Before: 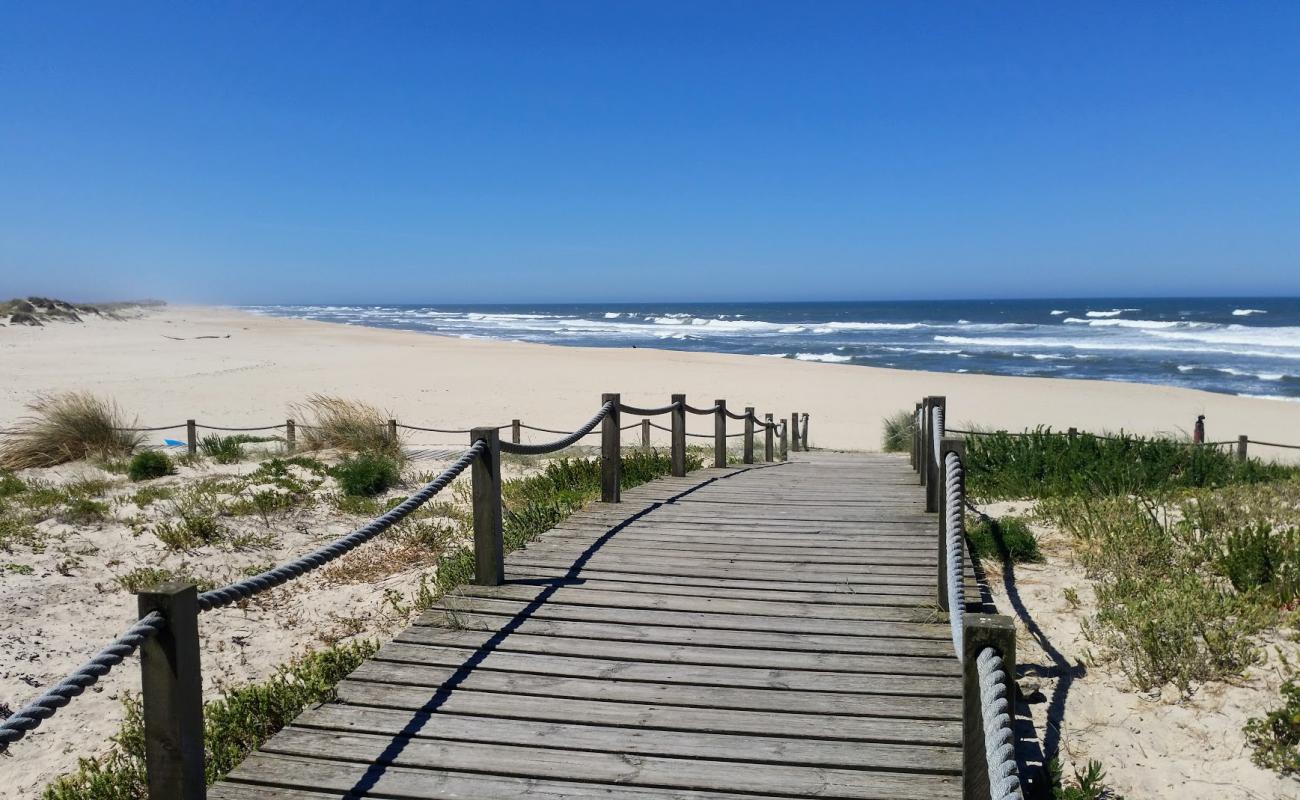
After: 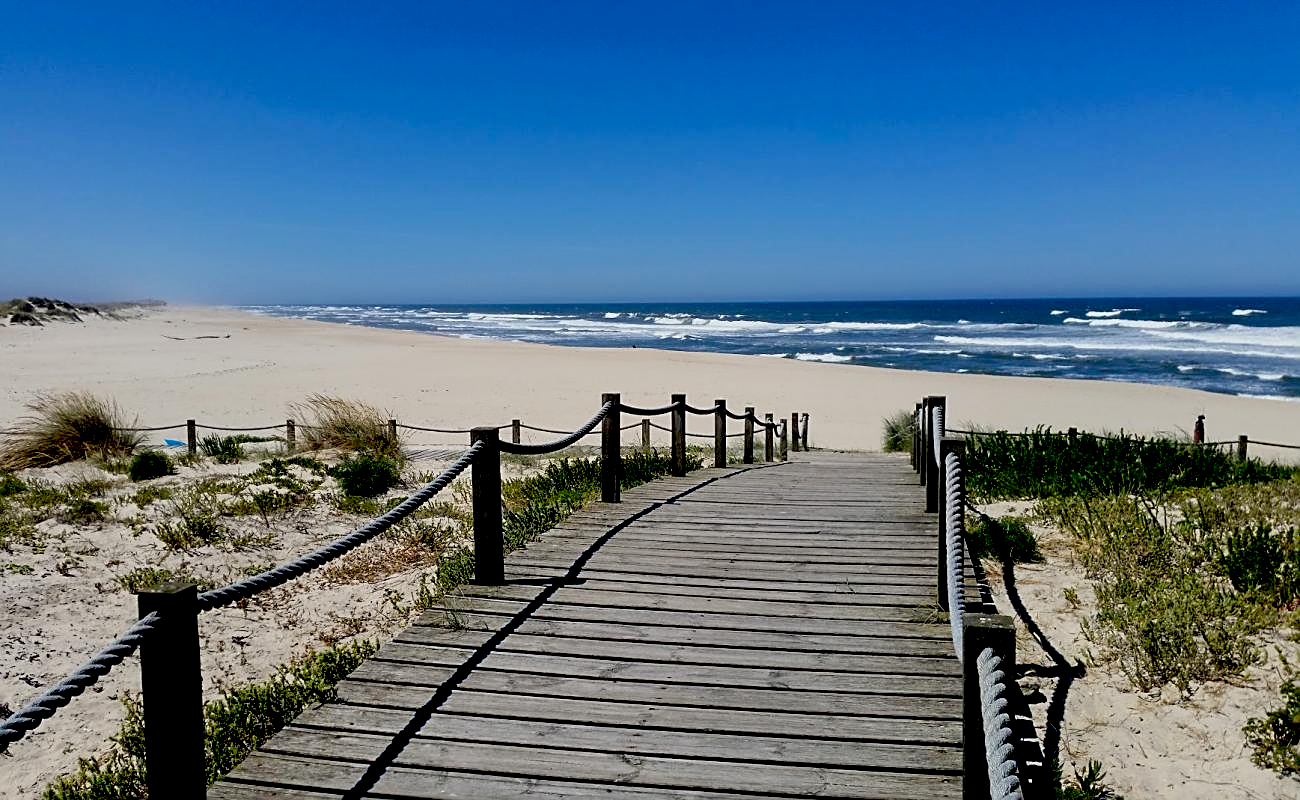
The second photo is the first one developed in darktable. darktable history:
exposure: black level correction 0.045, exposure -0.229 EV, compensate exposure bias true, compensate highlight preservation false
sharpen: on, module defaults
